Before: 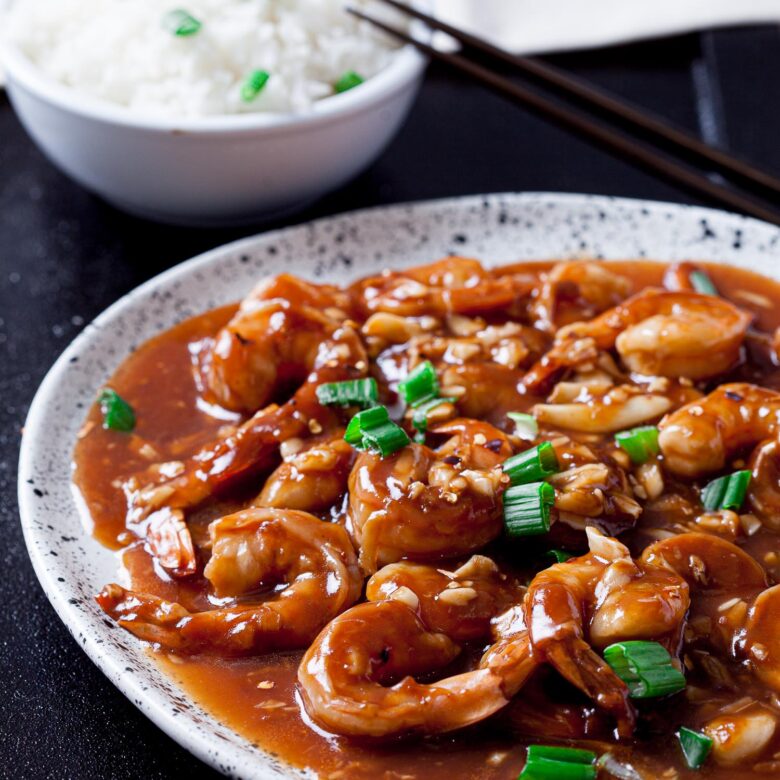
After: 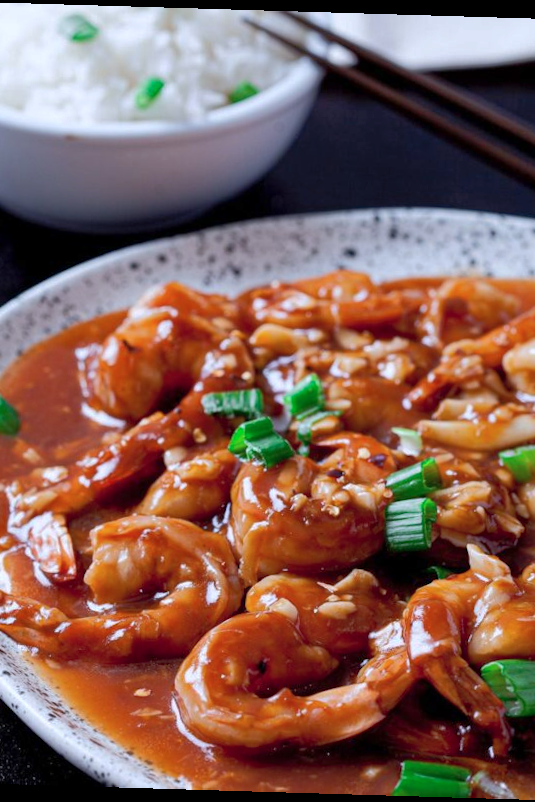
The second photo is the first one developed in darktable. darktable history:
rotate and perspective: rotation 1.72°, automatic cropping off
shadows and highlights: on, module defaults
crop and rotate: left 15.754%, right 17.579%
color correction: highlights a* -0.772, highlights b* -8.92
